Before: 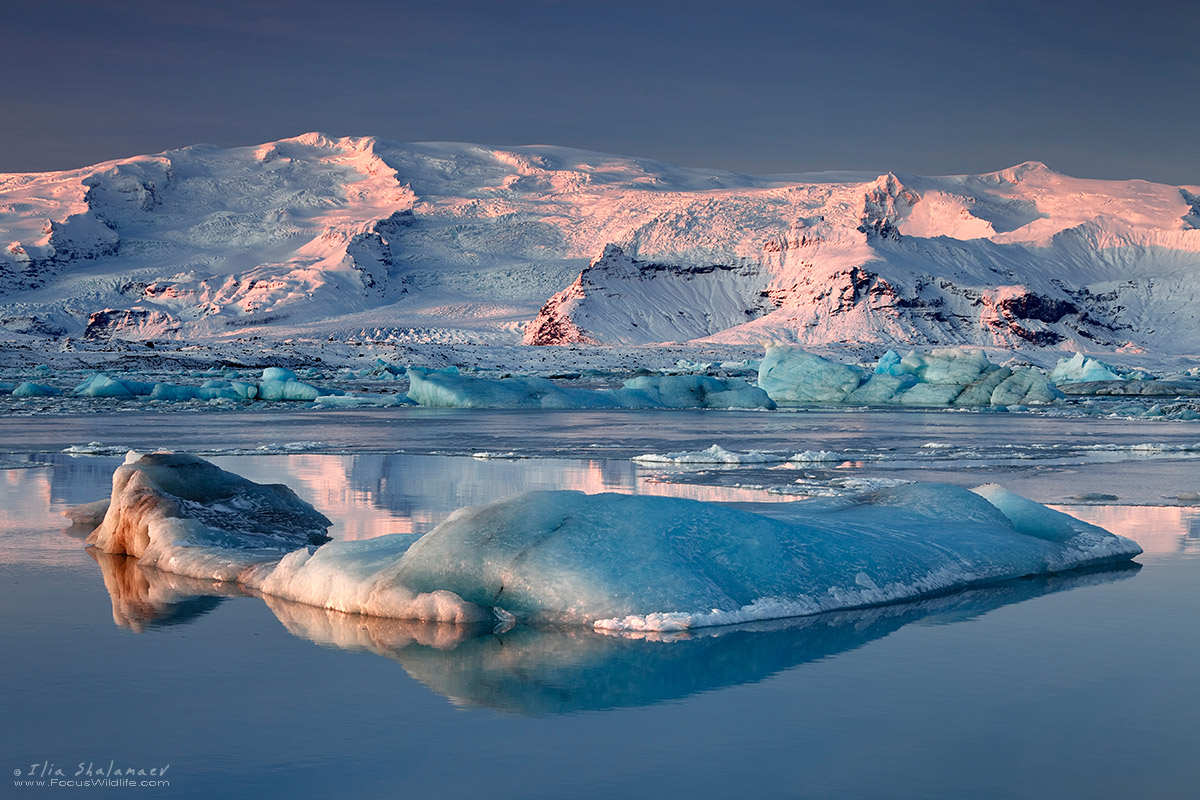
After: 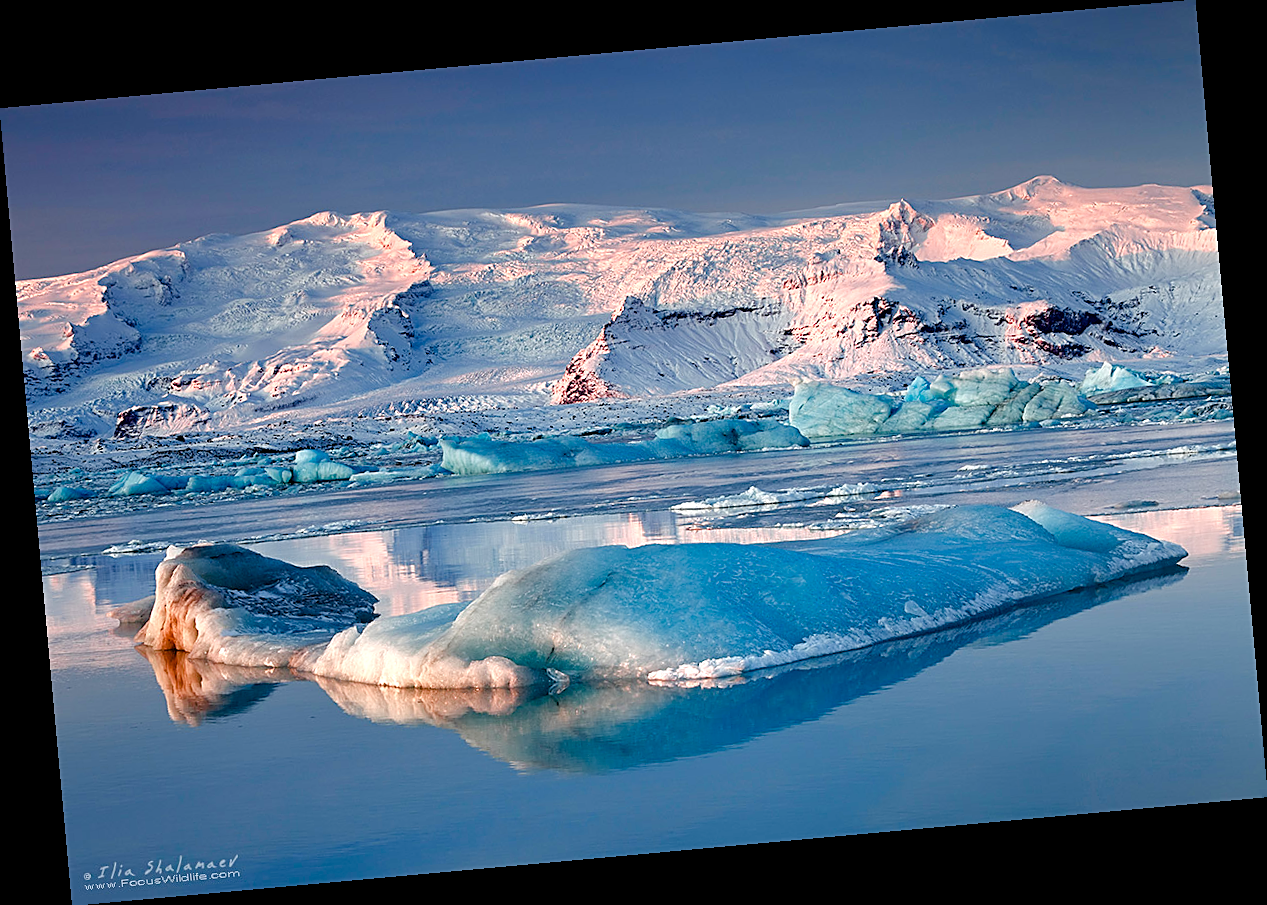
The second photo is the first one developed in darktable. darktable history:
sharpen: on, module defaults
color balance rgb: perceptual saturation grading › global saturation 20%, perceptual saturation grading › highlights -50%, perceptual saturation grading › shadows 30%, perceptual brilliance grading › global brilliance 10%, perceptual brilliance grading › shadows 15%
rotate and perspective: rotation -5.2°, automatic cropping off
